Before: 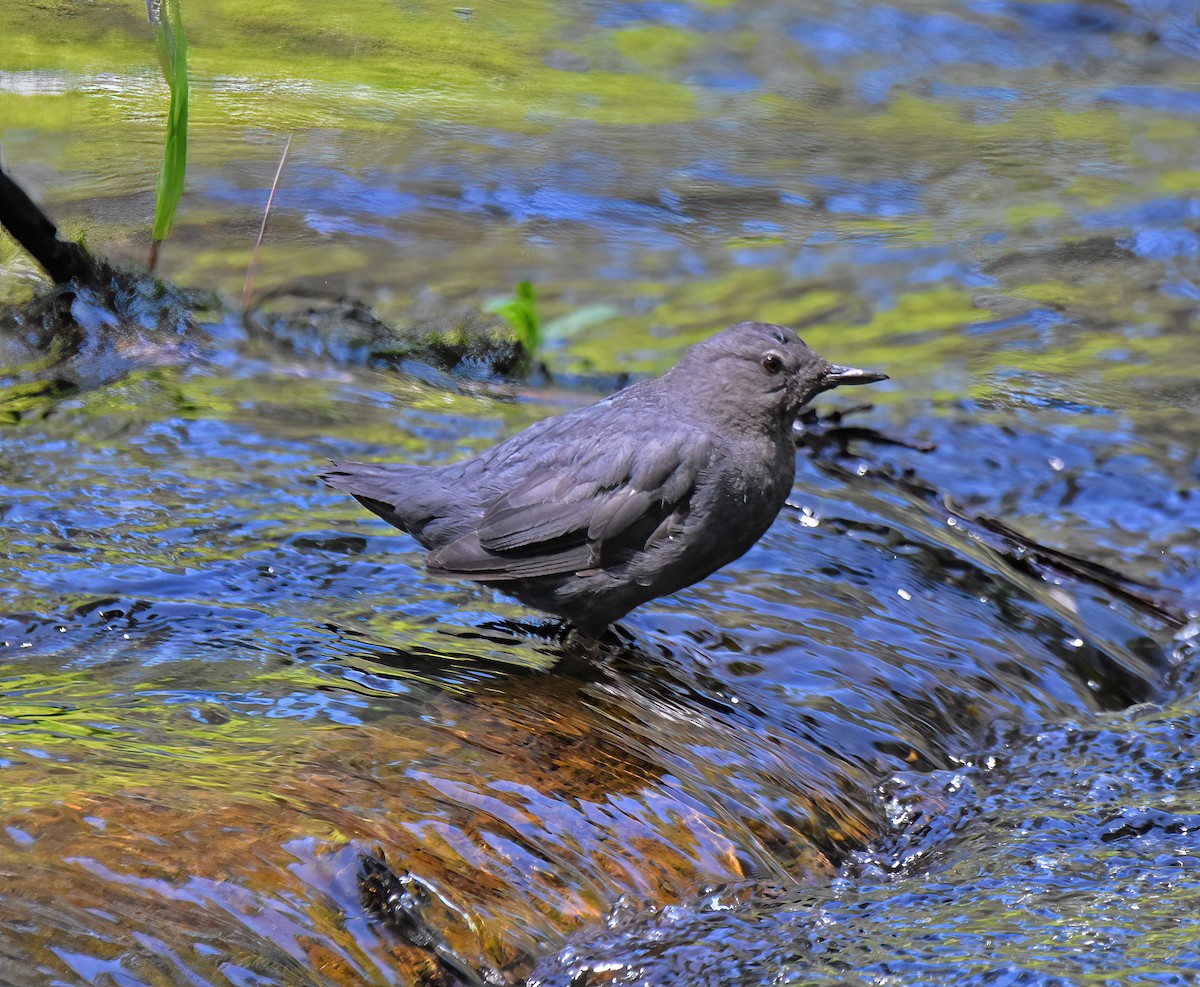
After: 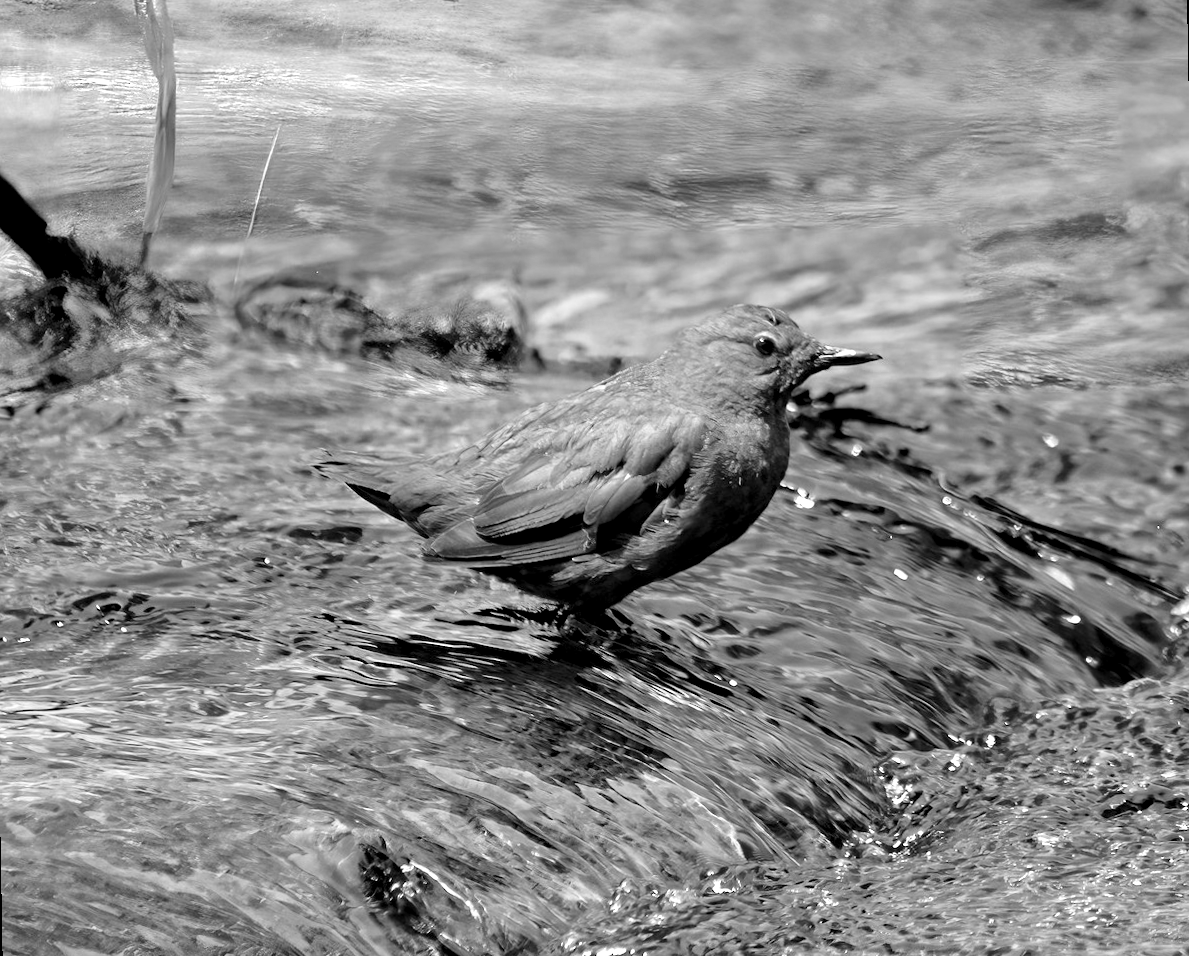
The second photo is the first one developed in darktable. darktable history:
rotate and perspective: rotation -1°, crop left 0.011, crop right 0.989, crop top 0.025, crop bottom 0.975
tone curve: curves: ch0 [(0, 0) (0.004, 0.001) (0.133, 0.112) (0.325, 0.362) (0.832, 0.893) (1, 1)], color space Lab, linked channels, preserve colors none
levels: levels [0.055, 0.477, 0.9]
monochrome: a 32, b 64, size 2.3, highlights 1
